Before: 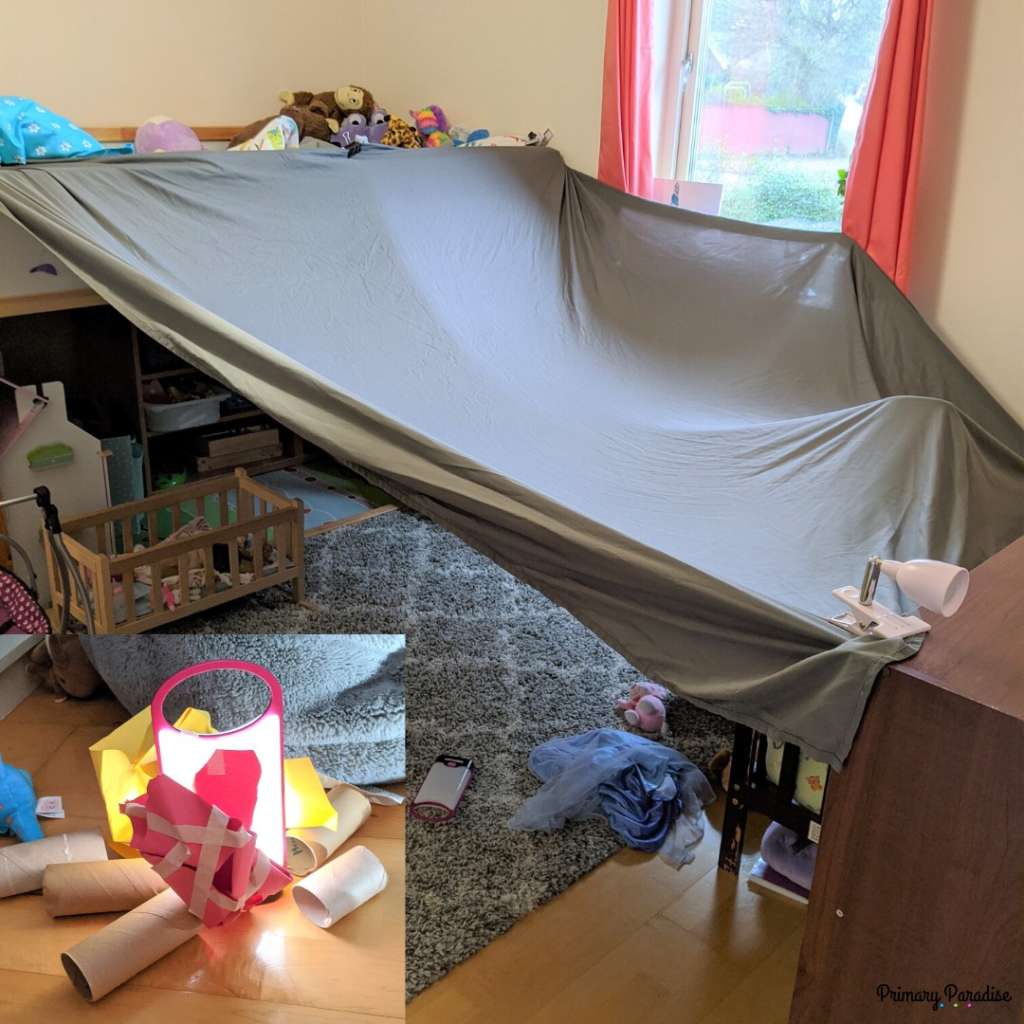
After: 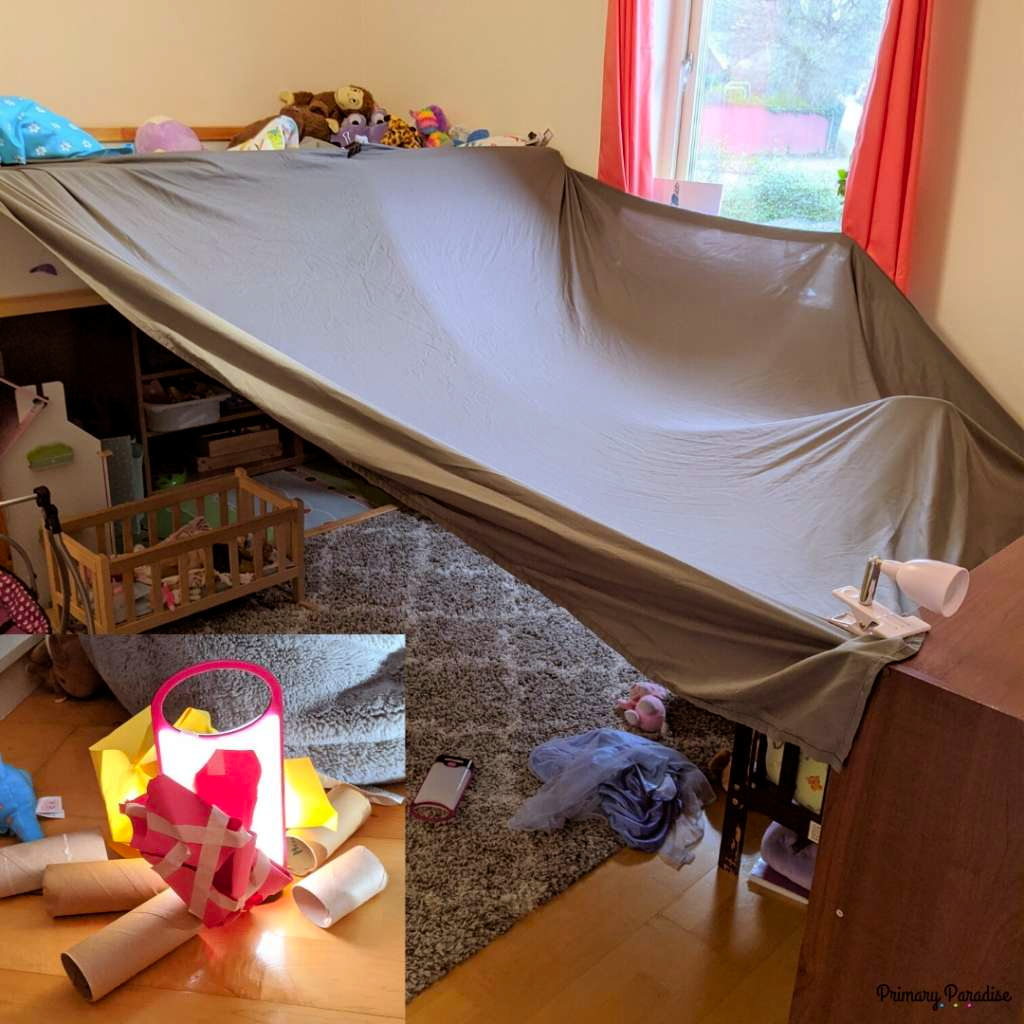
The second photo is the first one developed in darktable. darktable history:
rgb levels: mode RGB, independent channels, levels [[0, 0.5, 1], [0, 0.521, 1], [0, 0.536, 1]]
color zones: curves: ch1 [(0, 0.523) (0.143, 0.545) (0.286, 0.52) (0.429, 0.506) (0.571, 0.503) (0.714, 0.503) (0.857, 0.508) (1, 0.523)]
